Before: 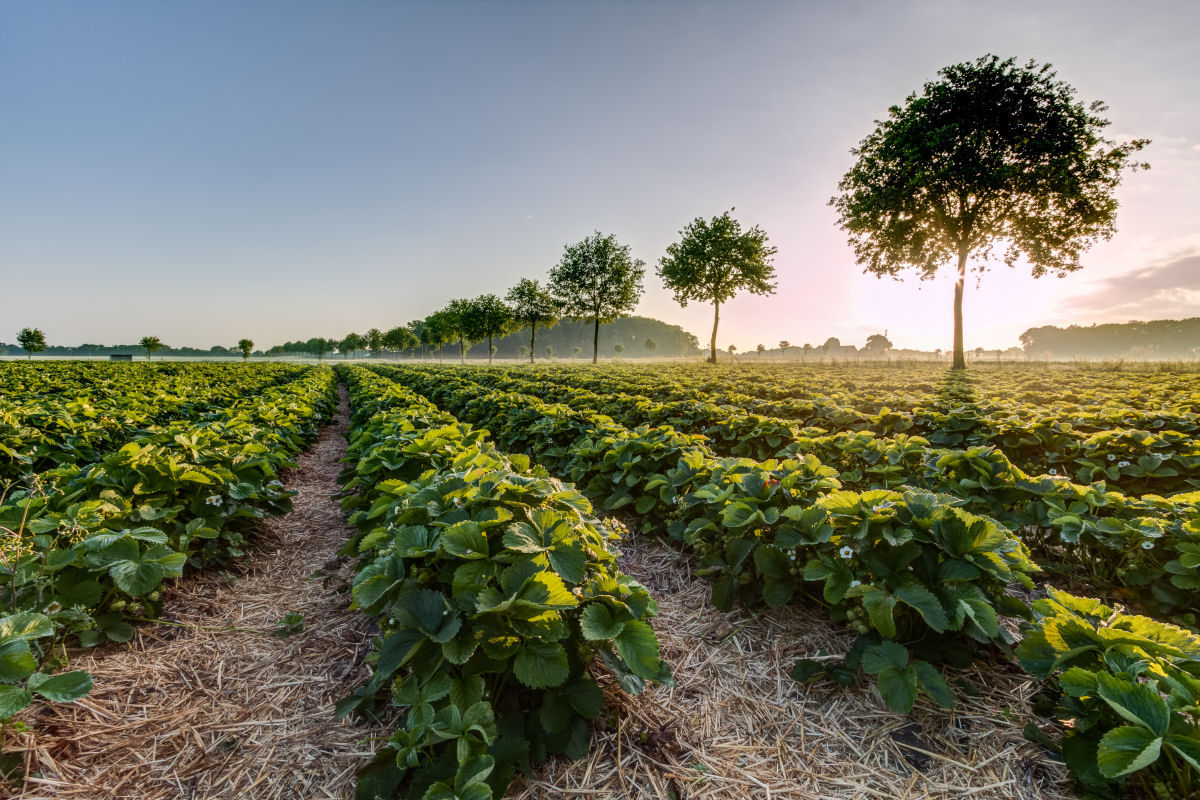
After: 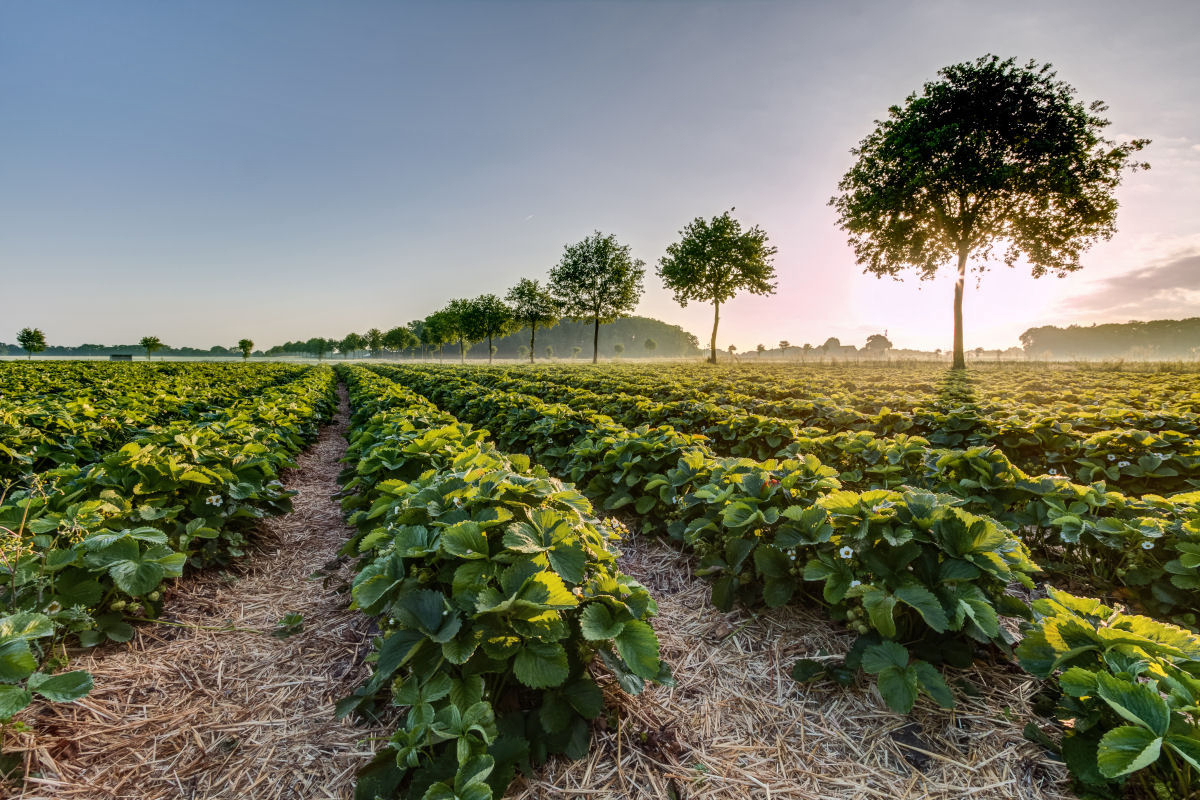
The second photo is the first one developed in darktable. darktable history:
shadows and highlights: low approximation 0.01, soften with gaussian
bloom: size 3%, threshold 100%, strength 0%
